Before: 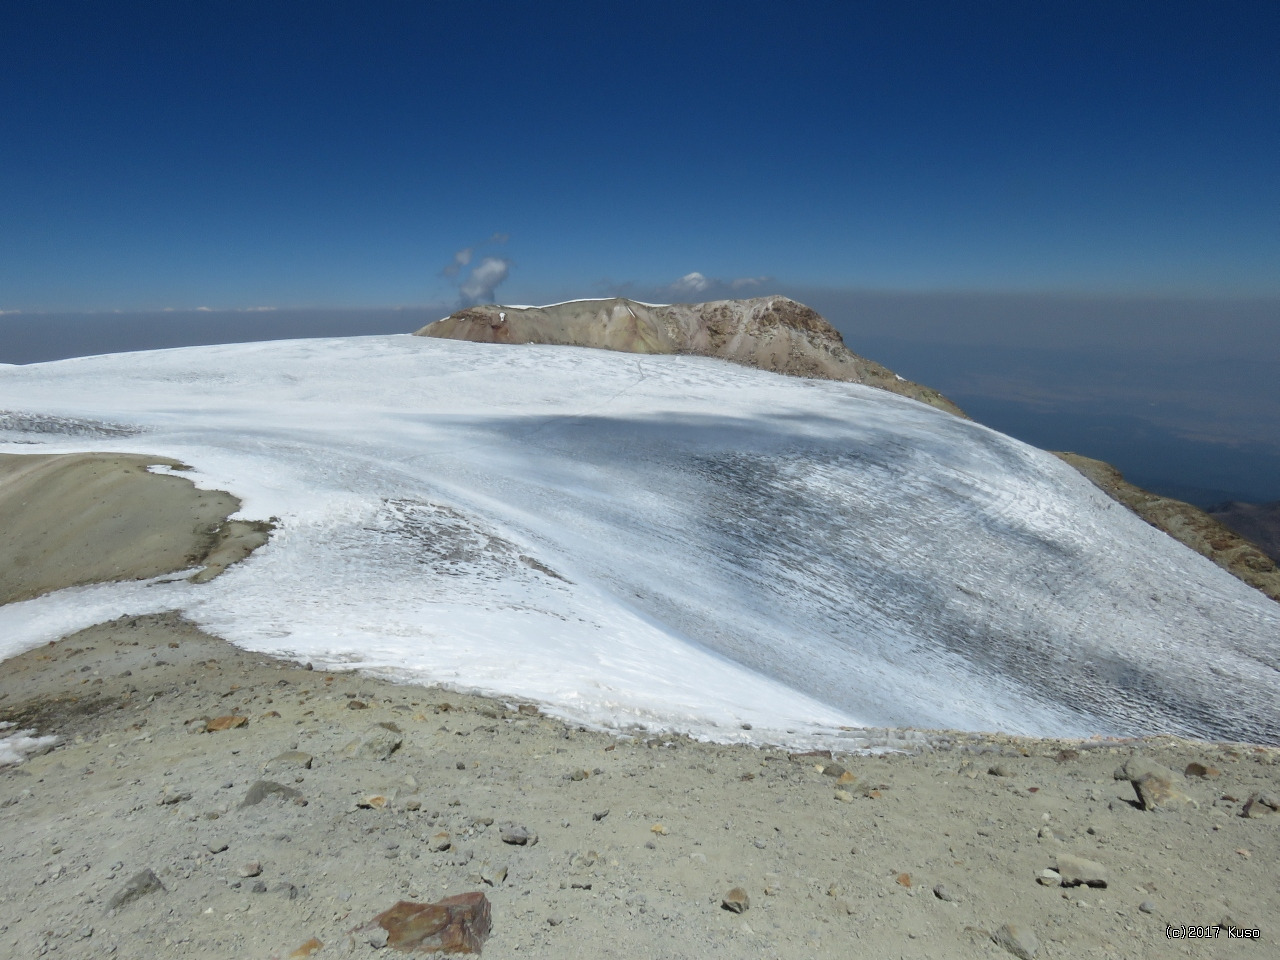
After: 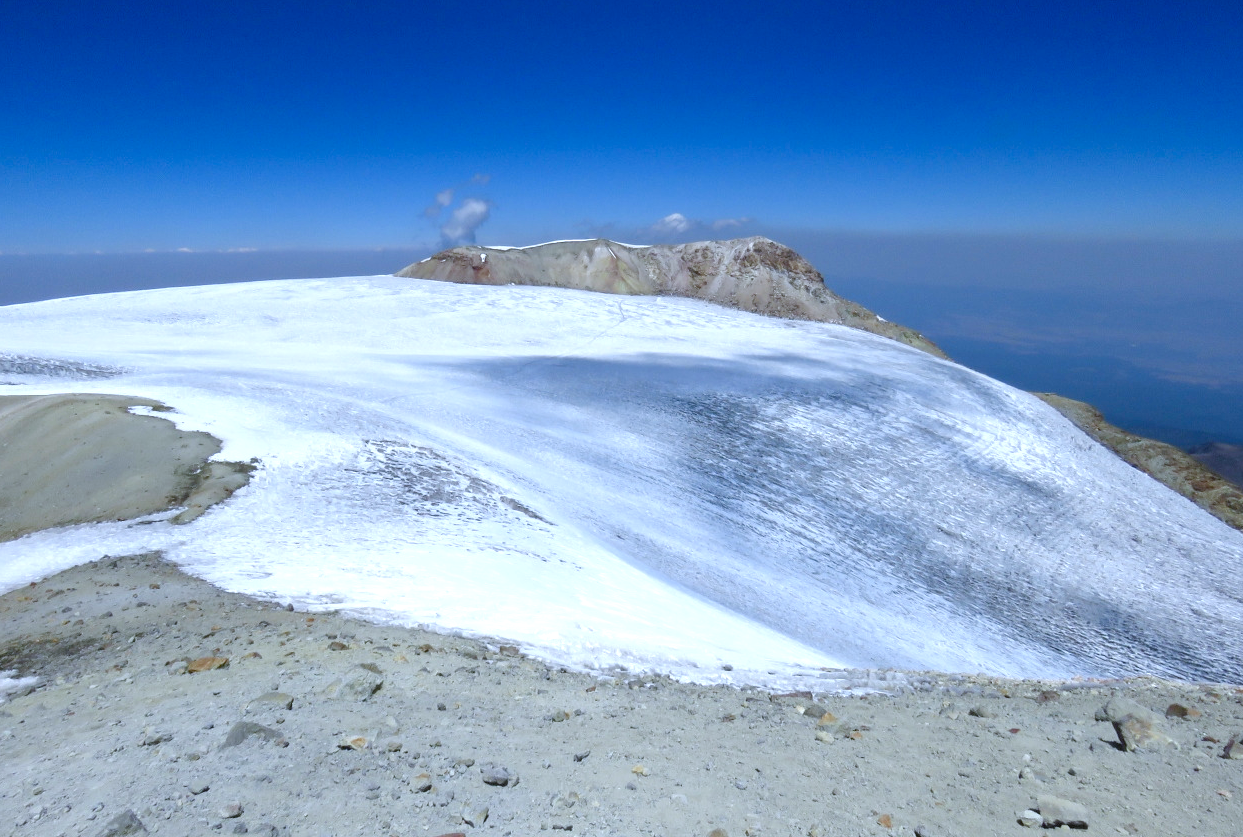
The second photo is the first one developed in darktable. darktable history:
crop: left 1.507%, top 6.147%, right 1.379%, bottom 6.637%
white balance: red 0.948, green 1.02, blue 1.176
color balance rgb: perceptual saturation grading › global saturation 20%, perceptual saturation grading › highlights -50%, perceptual saturation grading › shadows 30%, perceptual brilliance grading › global brilliance 10%, perceptual brilliance grading › shadows 15%
